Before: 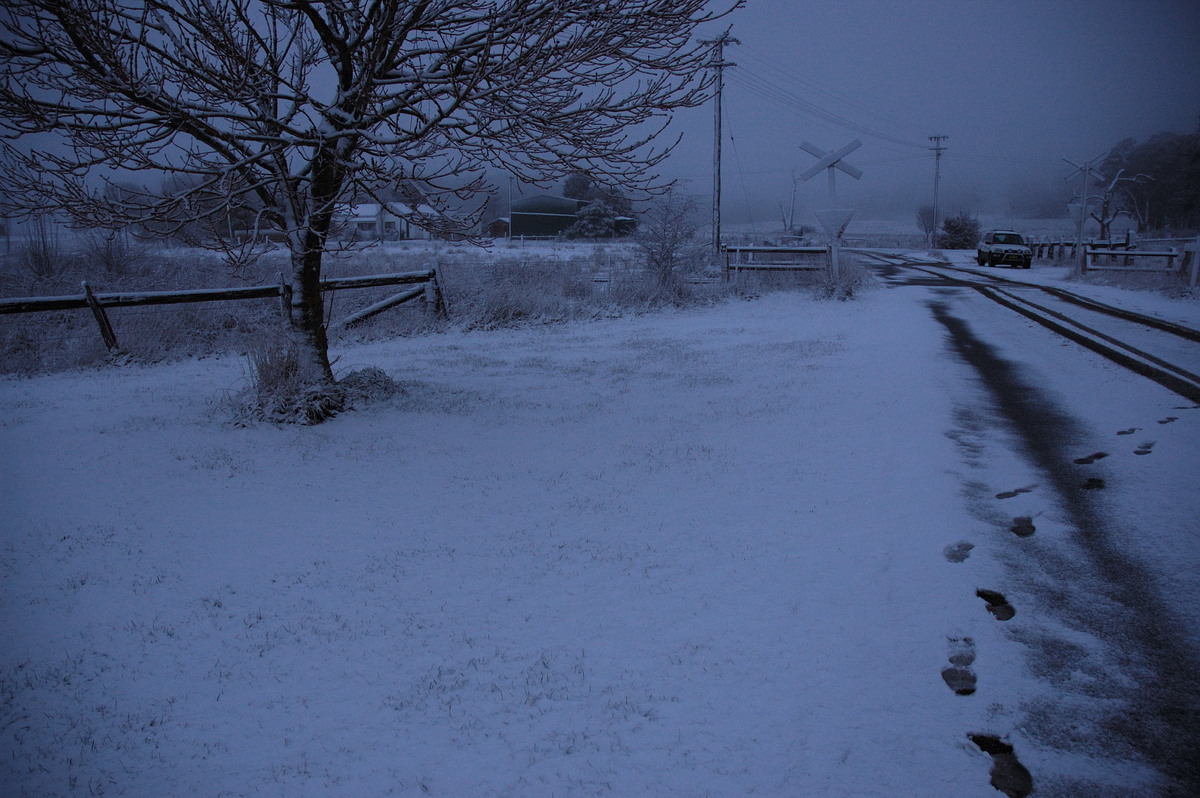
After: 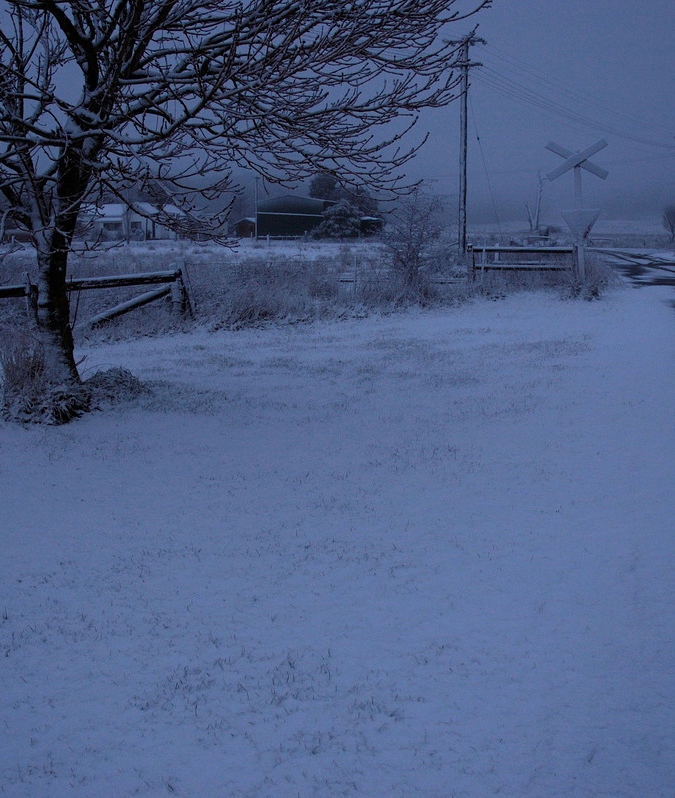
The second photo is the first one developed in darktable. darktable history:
crop: left 21.237%, right 22.383%
